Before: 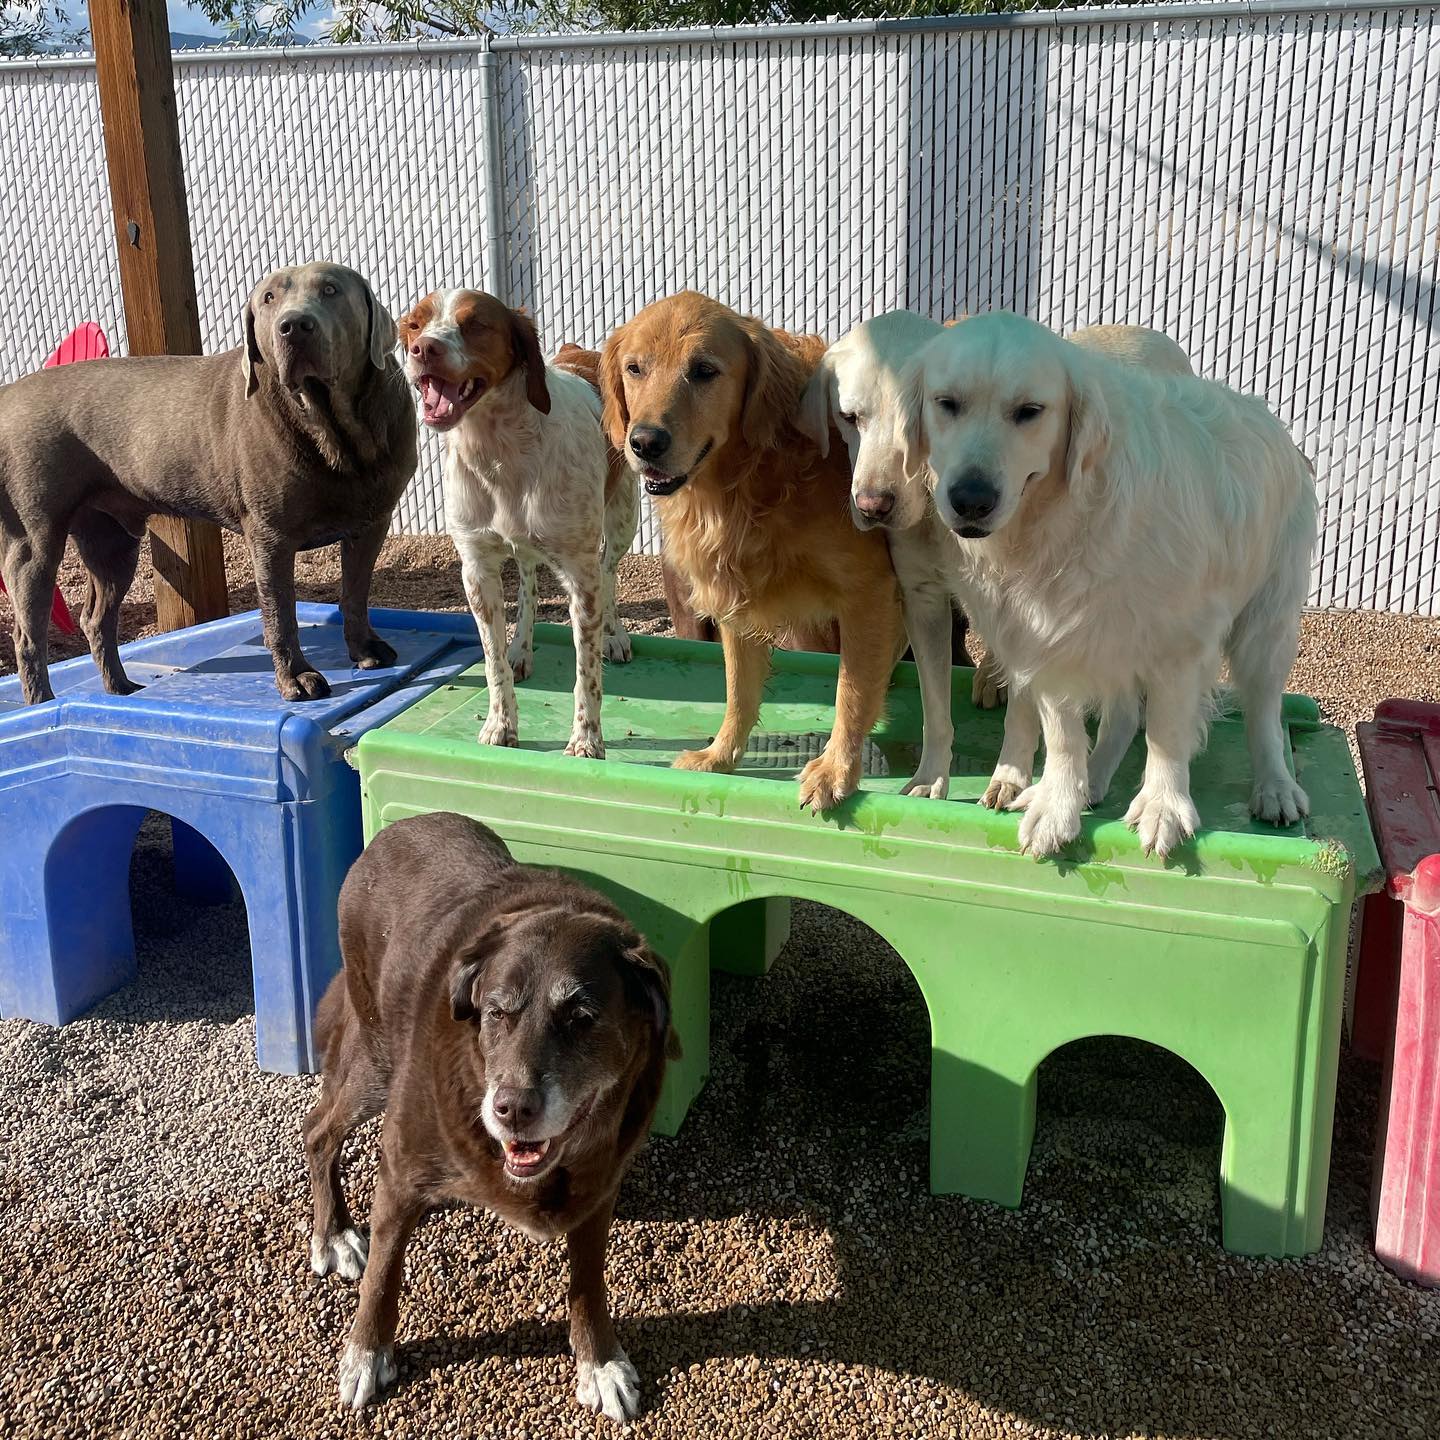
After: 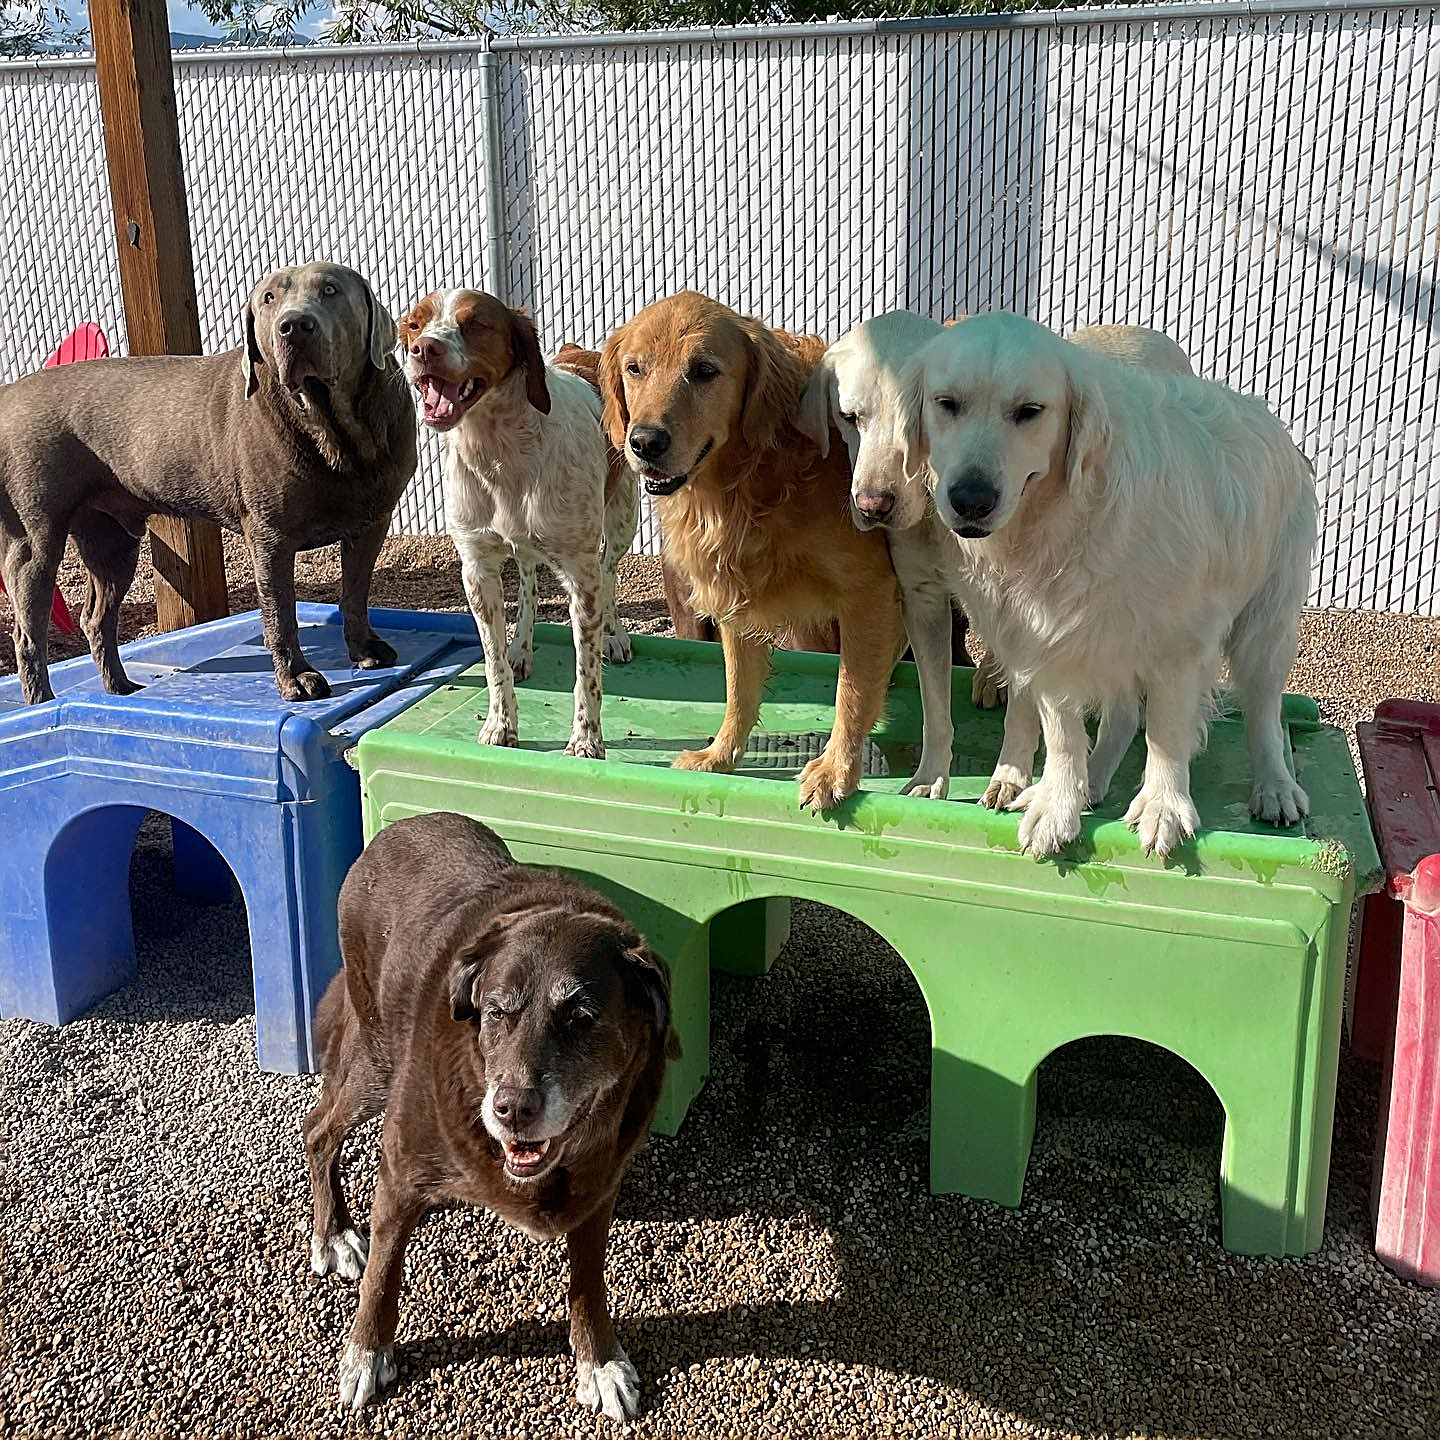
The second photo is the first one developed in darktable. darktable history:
sharpen: amount 0.89
